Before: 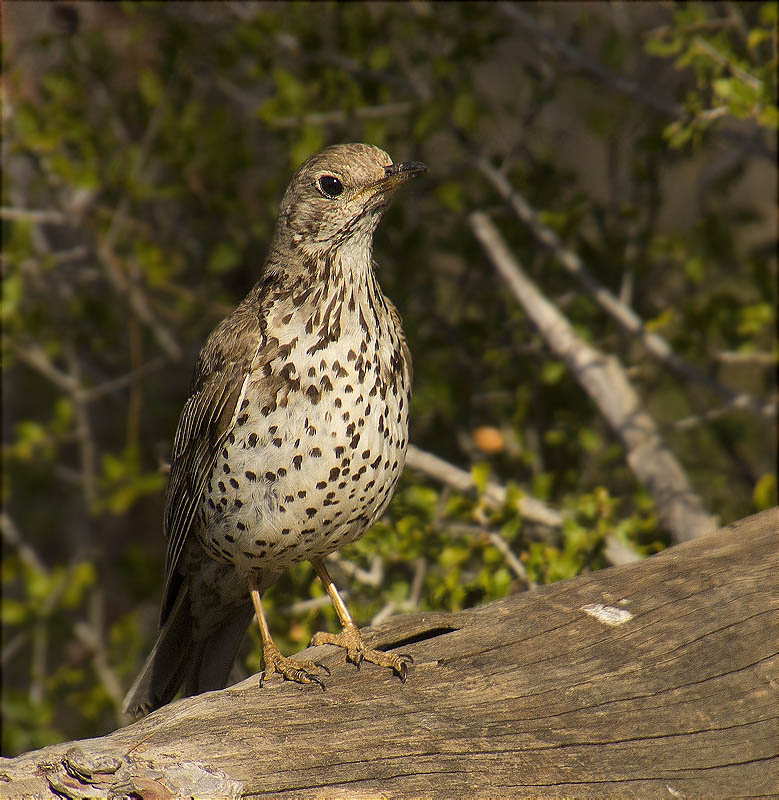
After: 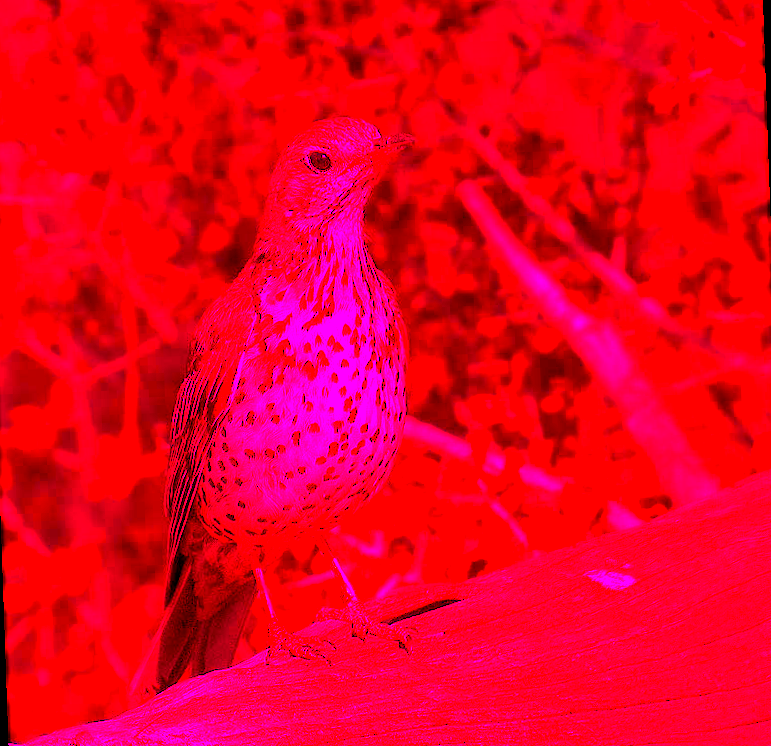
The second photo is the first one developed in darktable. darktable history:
color zones: curves: ch0 [(0.004, 0.305) (0.261, 0.623) (0.389, 0.399) (0.708, 0.571) (0.947, 0.34)]; ch1 [(0.025, 0.645) (0.229, 0.584) (0.326, 0.551) (0.484, 0.262) (0.757, 0.643)]
contrast brightness saturation: saturation -0.05
rotate and perspective: rotation -2°, crop left 0.022, crop right 0.978, crop top 0.049, crop bottom 0.951
white balance: red 4.26, blue 1.802
